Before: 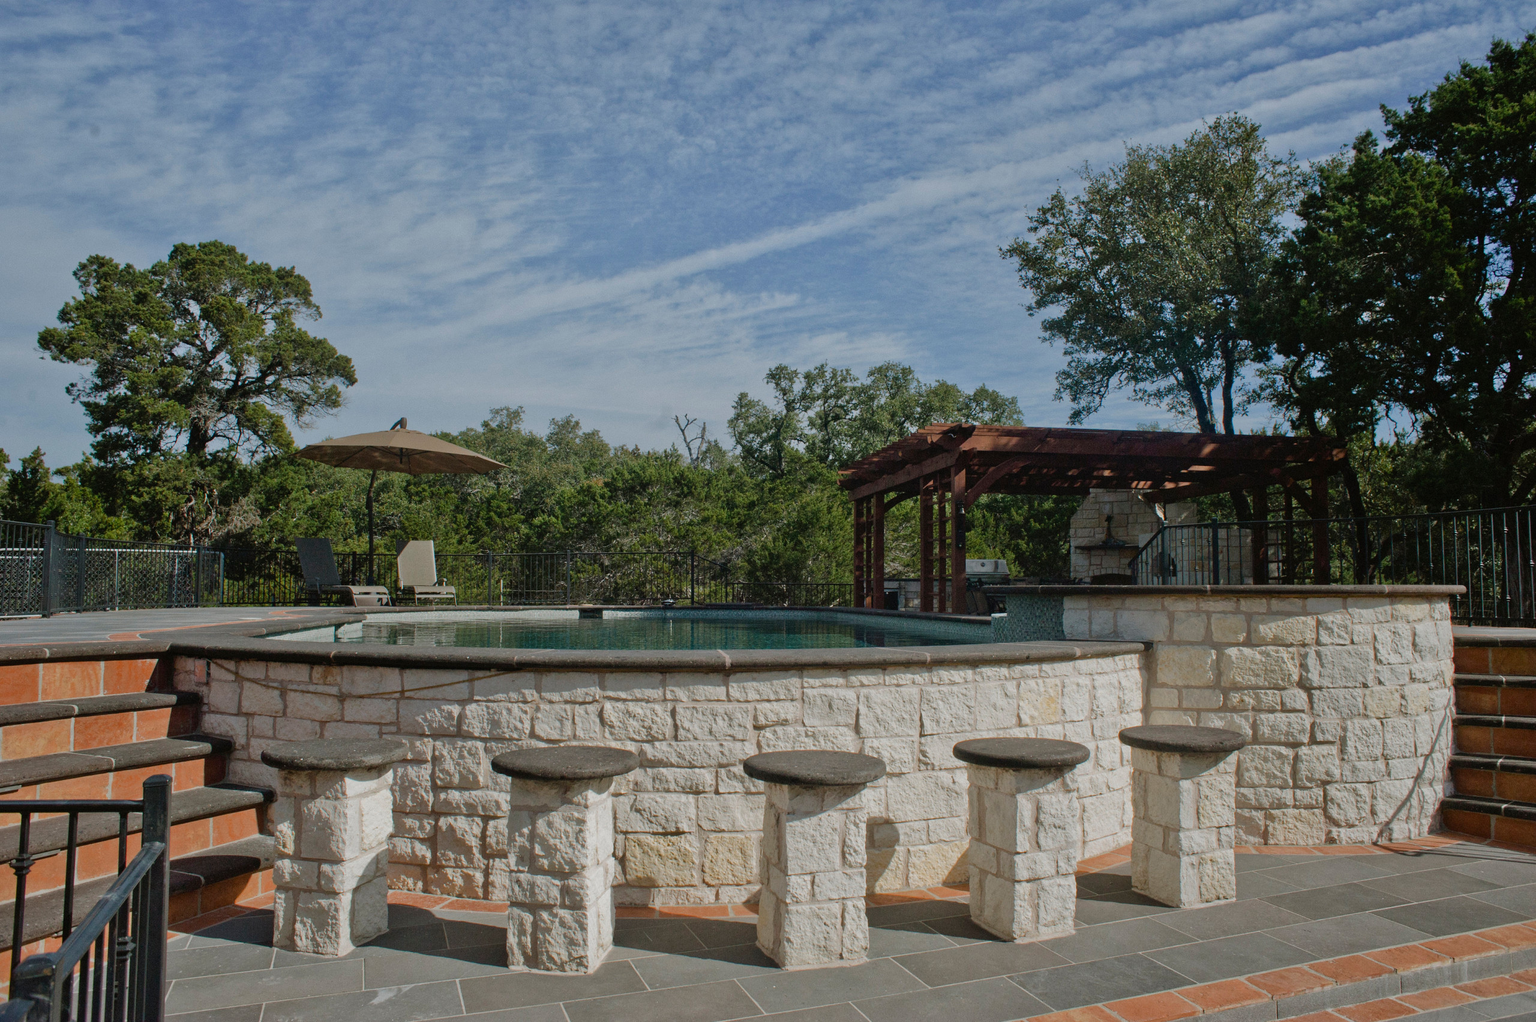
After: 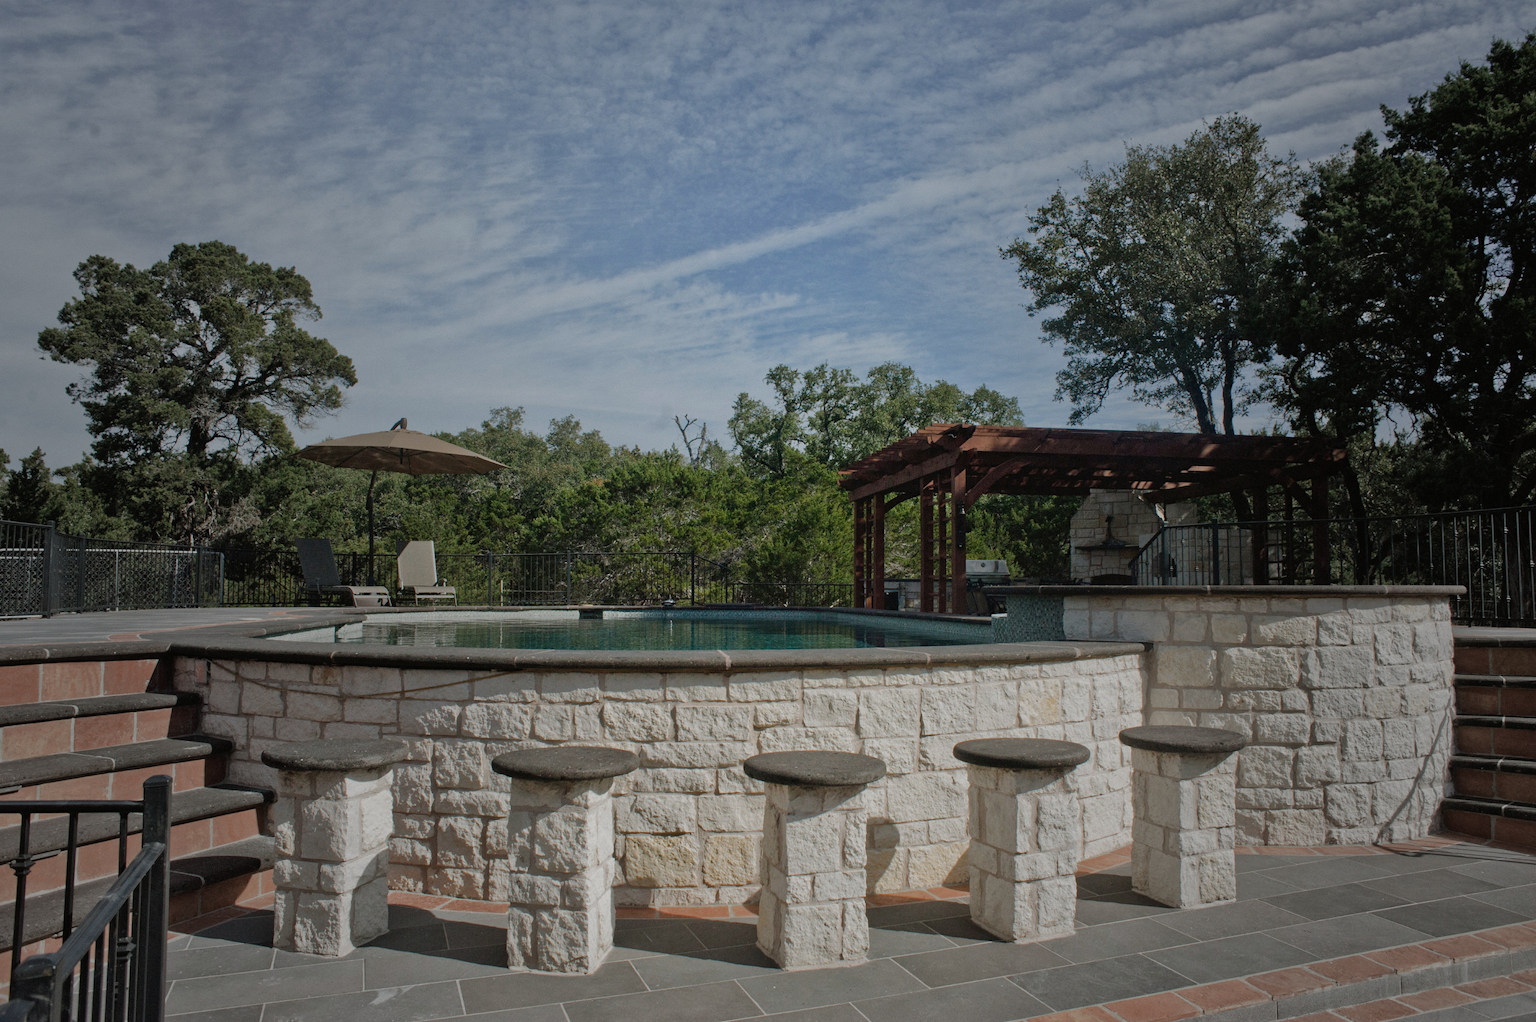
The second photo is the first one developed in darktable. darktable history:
vignetting: fall-off start 16.69%, fall-off radius 99.76%, brightness -0.321, center (0, 0.01), width/height ratio 0.712
